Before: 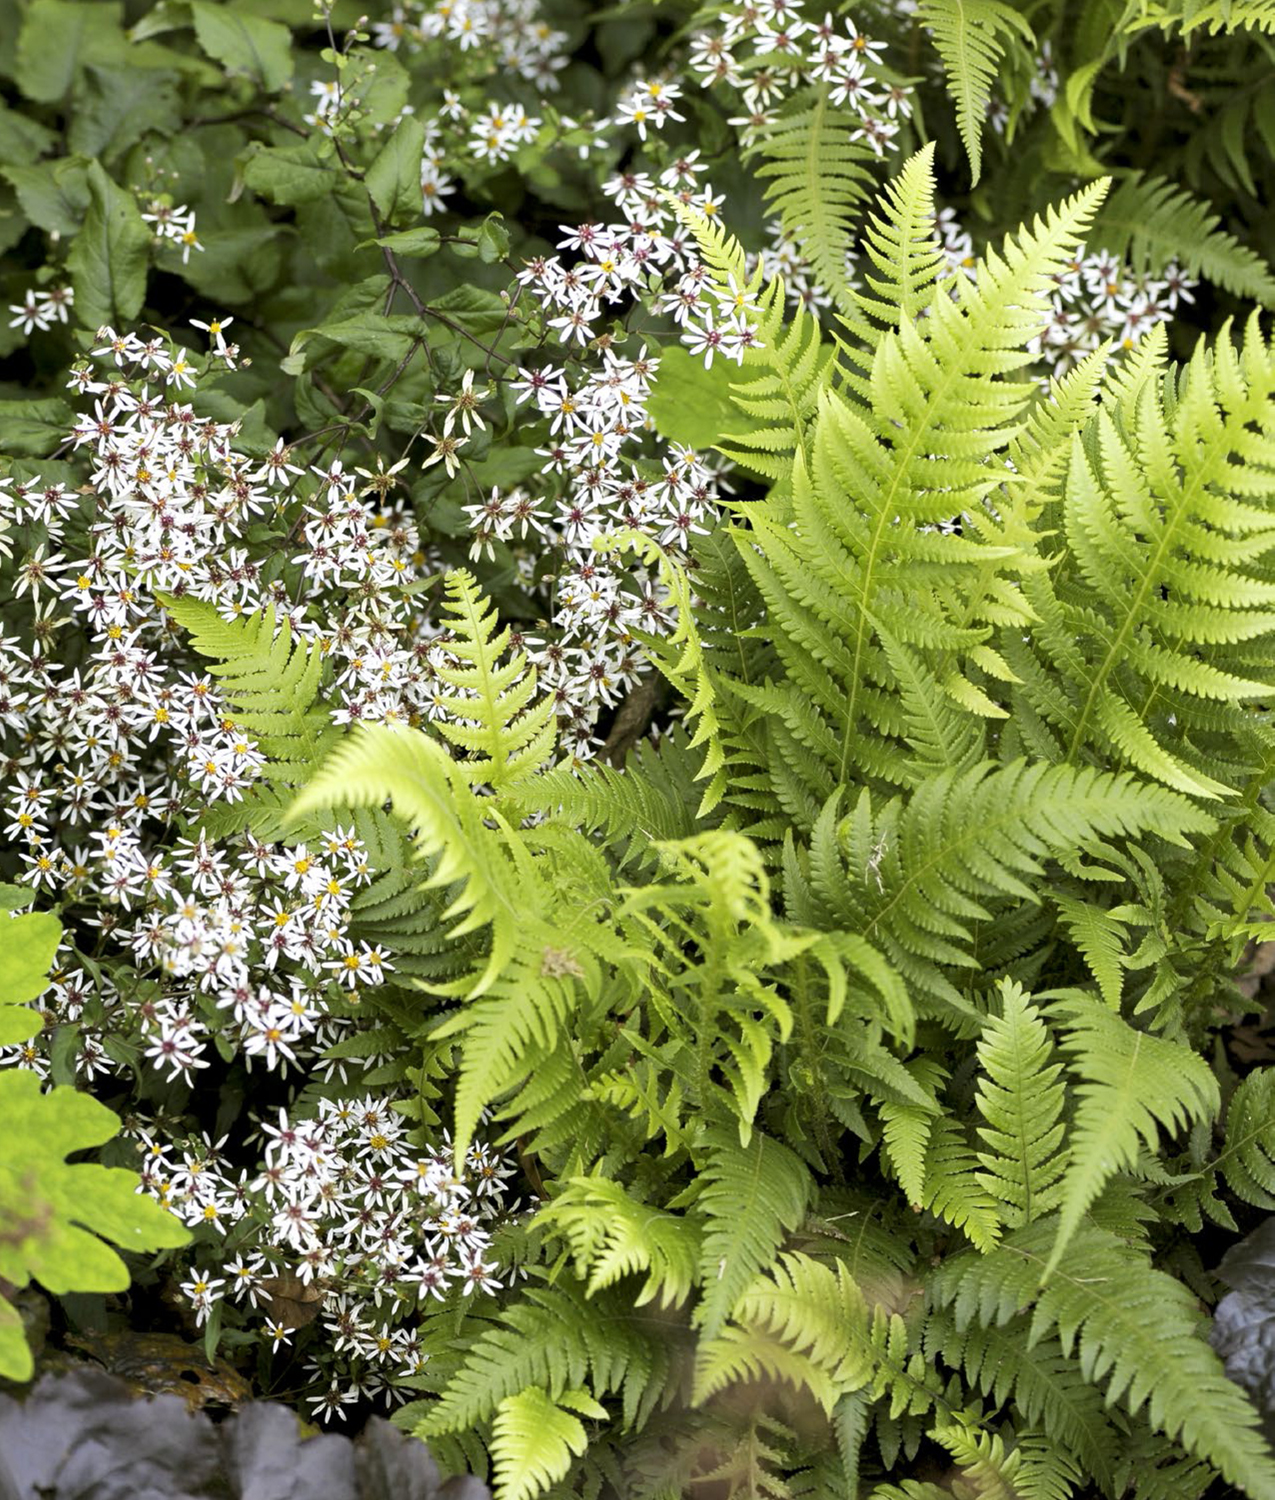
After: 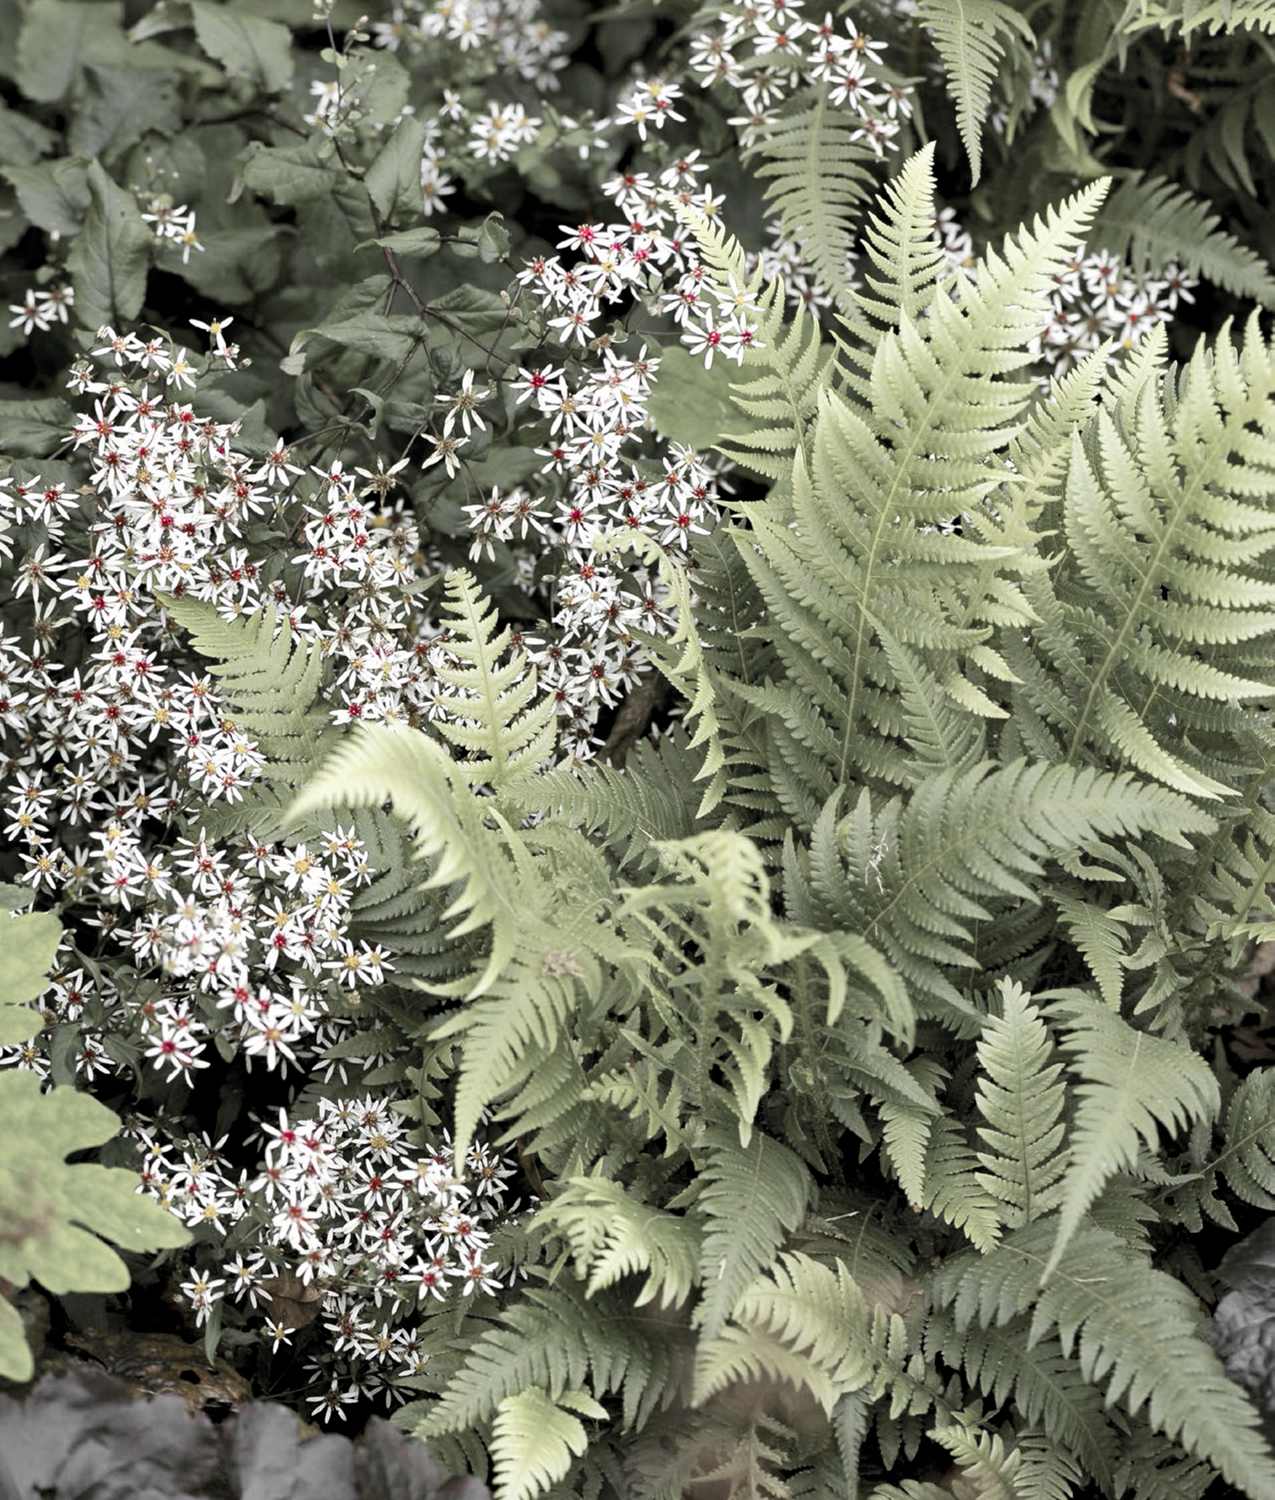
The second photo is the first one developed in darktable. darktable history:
color zones: curves: ch1 [(0, 0.831) (0.08, 0.771) (0.157, 0.268) (0.241, 0.207) (0.562, -0.005) (0.714, -0.013) (0.876, 0.01) (1, 0.831)]
shadows and highlights: low approximation 0.01, soften with gaussian
